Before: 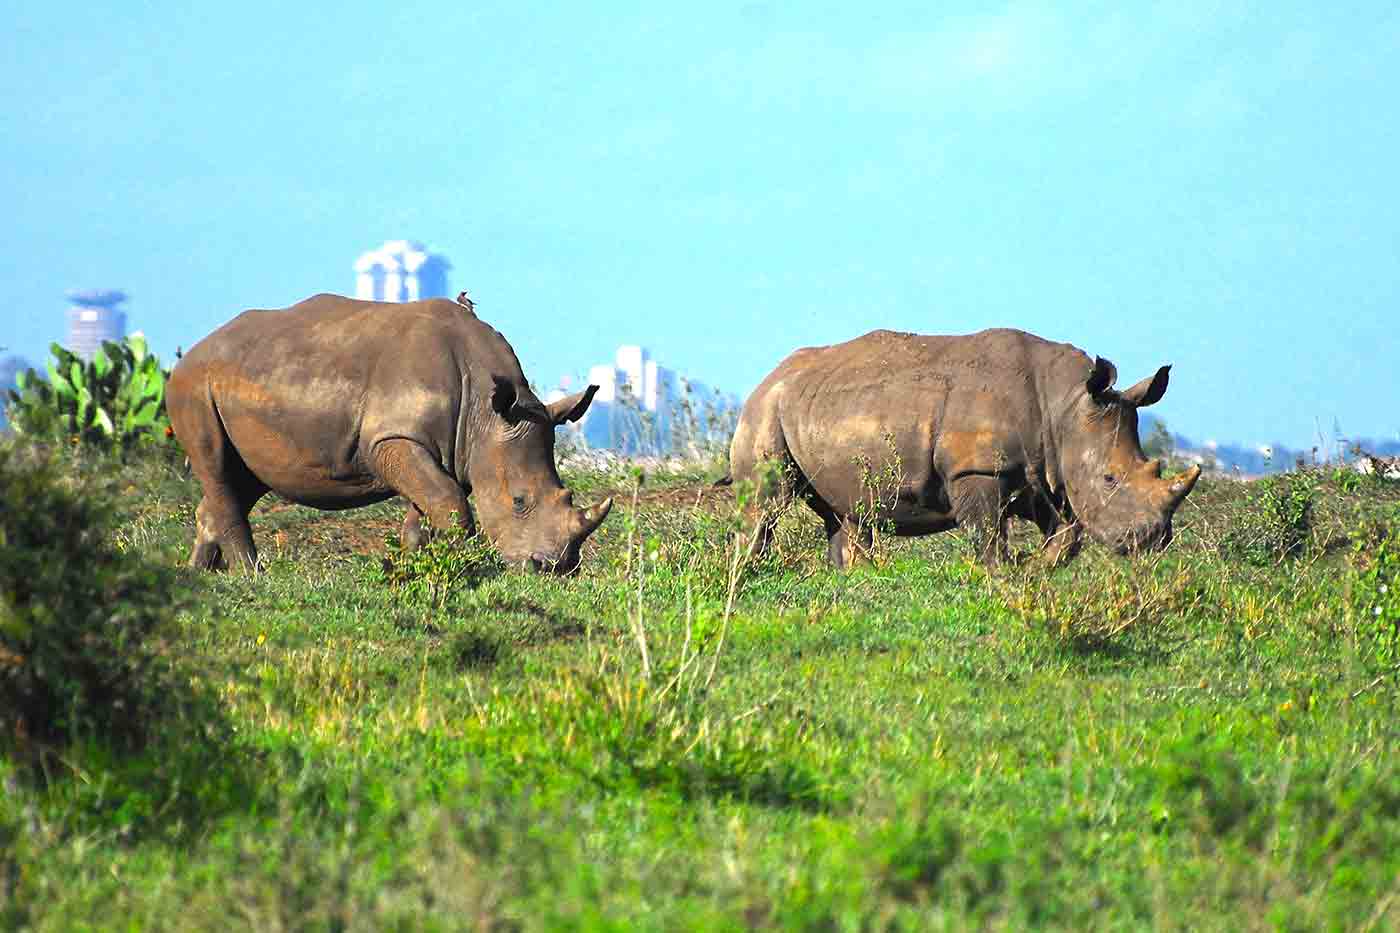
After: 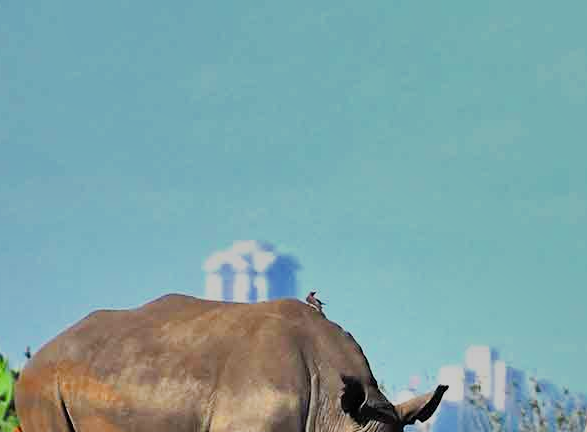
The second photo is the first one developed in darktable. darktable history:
local contrast: mode bilateral grid, contrast 100, coarseness 100, detail 91%, midtone range 0.2
shadows and highlights: radius 100.41, shadows 50.55, highlights -64.36, highlights color adjustment 49.82%, soften with gaussian
filmic rgb: black relative exposure -7.65 EV, white relative exposure 4.56 EV, hardness 3.61
crop and rotate: left 10.817%, top 0.062%, right 47.194%, bottom 53.626%
